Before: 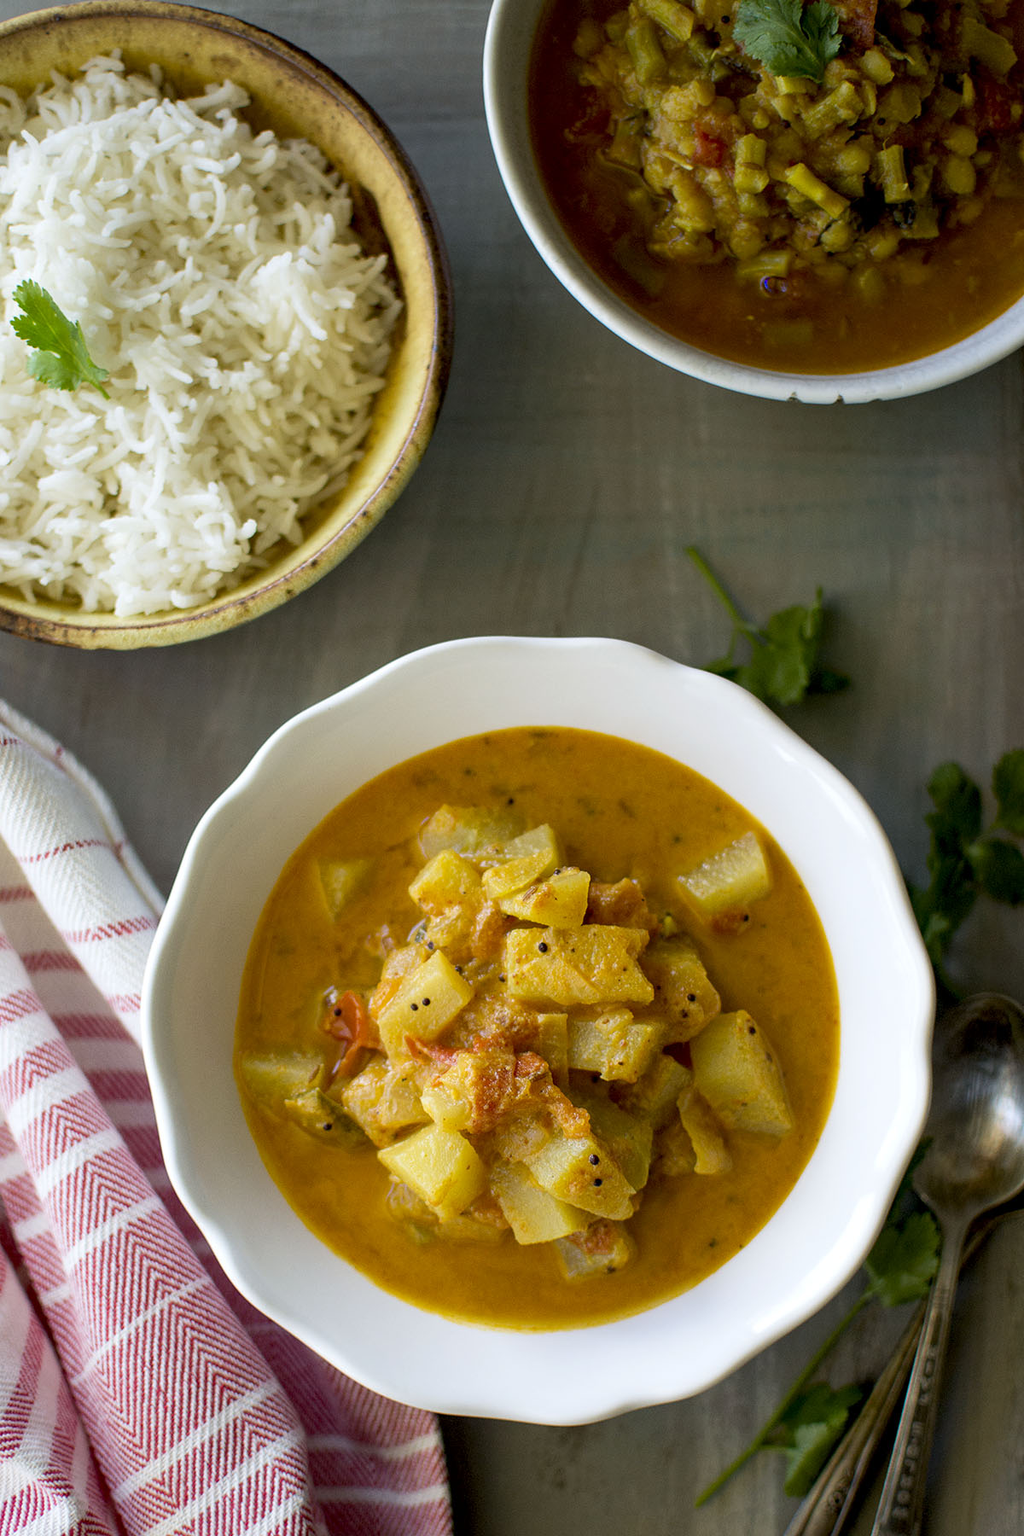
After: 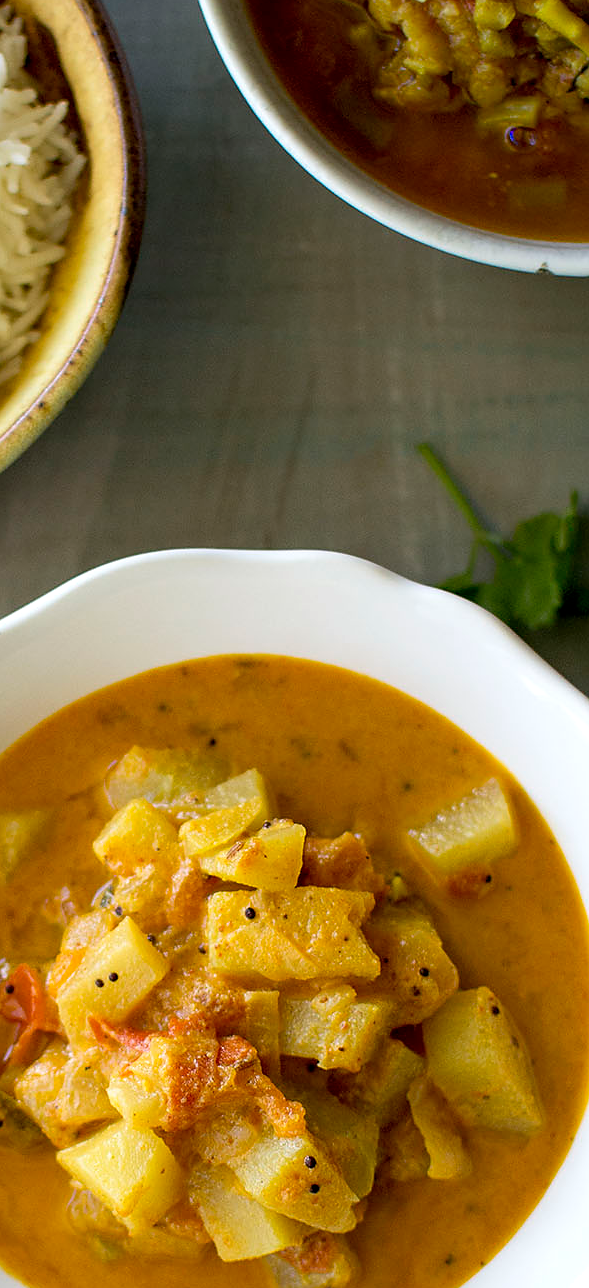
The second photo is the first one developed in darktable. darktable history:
sharpen: radius 1.024, threshold 0.885
crop: left 32.167%, top 10.983%, right 18.714%, bottom 17.433%
exposure: exposure 0.154 EV, compensate highlight preservation false
